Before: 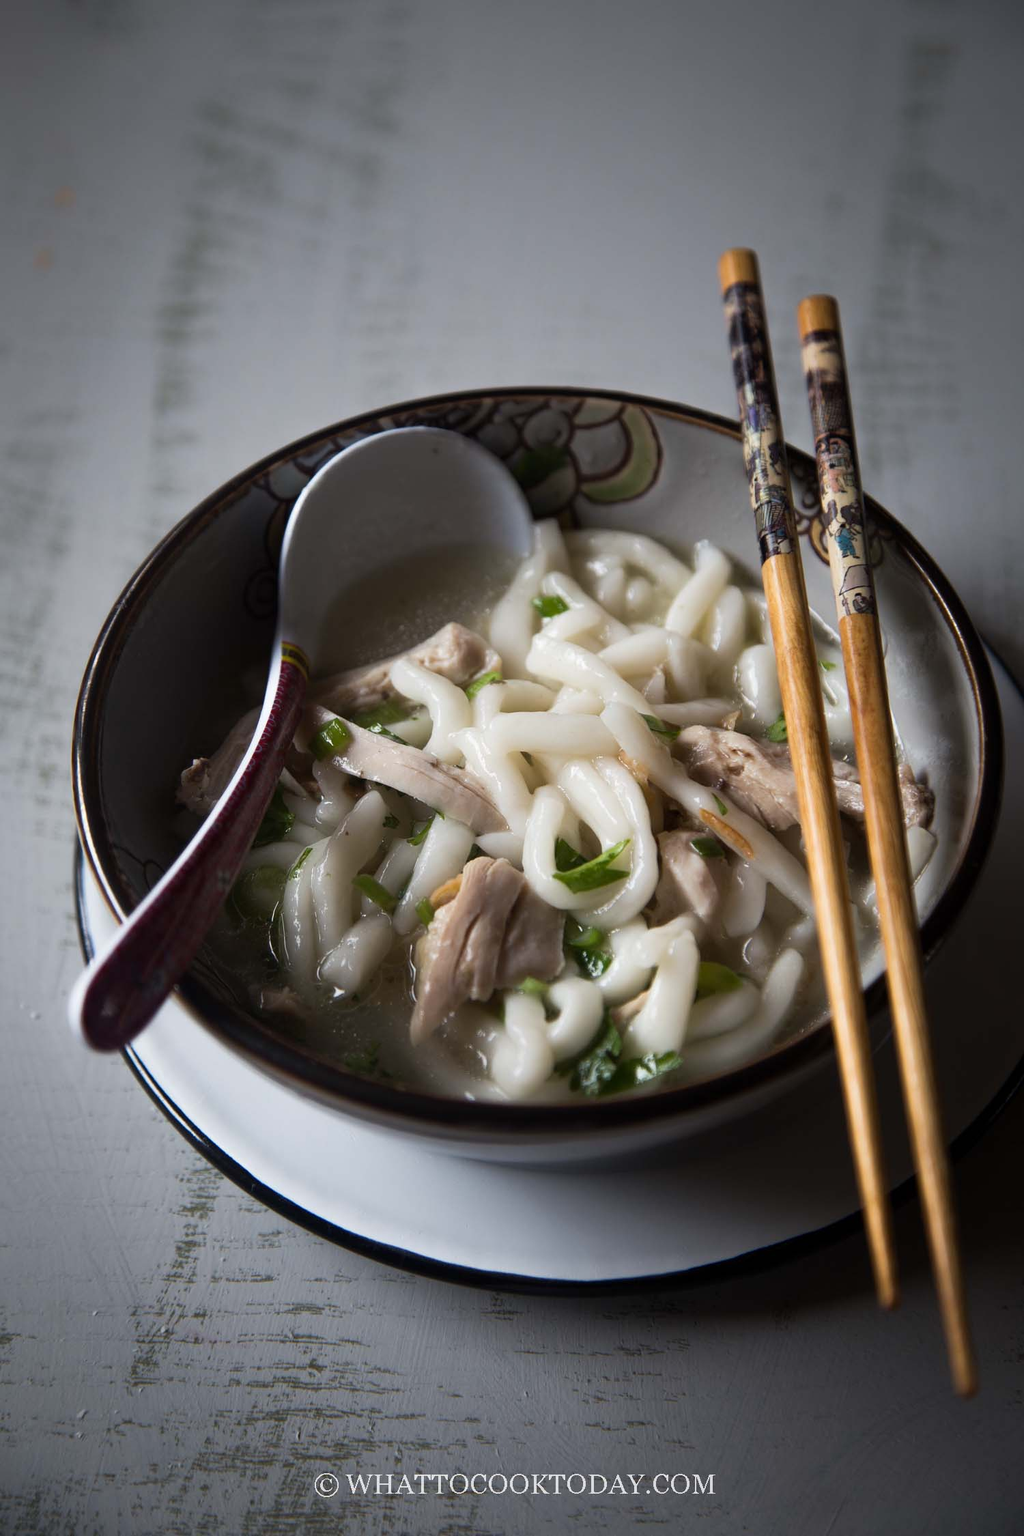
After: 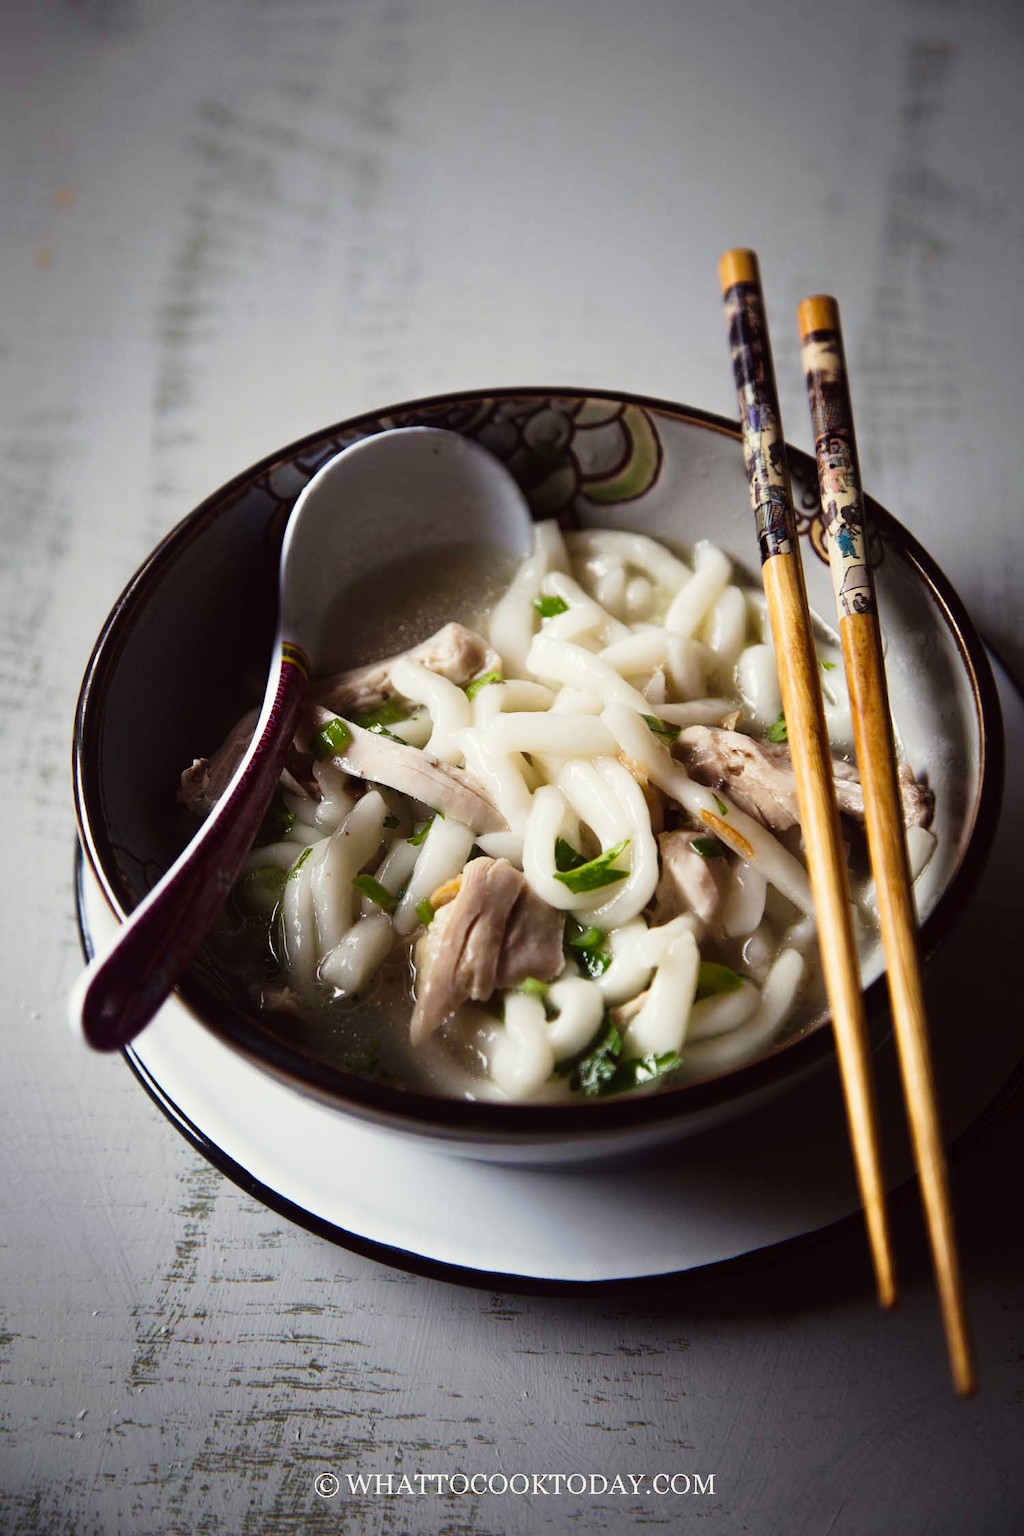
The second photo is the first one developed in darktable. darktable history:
color correction: highlights a* -0.95, highlights b* 4.5, shadows a* 3.55
tone curve: curves: ch0 [(0, 0) (0.003, 0.016) (0.011, 0.019) (0.025, 0.023) (0.044, 0.029) (0.069, 0.042) (0.1, 0.068) (0.136, 0.101) (0.177, 0.143) (0.224, 0.21) (0.277, 0.289) (0.335, 0.379) (0.399, 0.476) (0.468, 0.569) (0.543, 0.654) (0.623, 0.75) (0.709, 0.822) (0.801, 0.893) (0.898, 0.946) (1, 1)], preserve colors none
